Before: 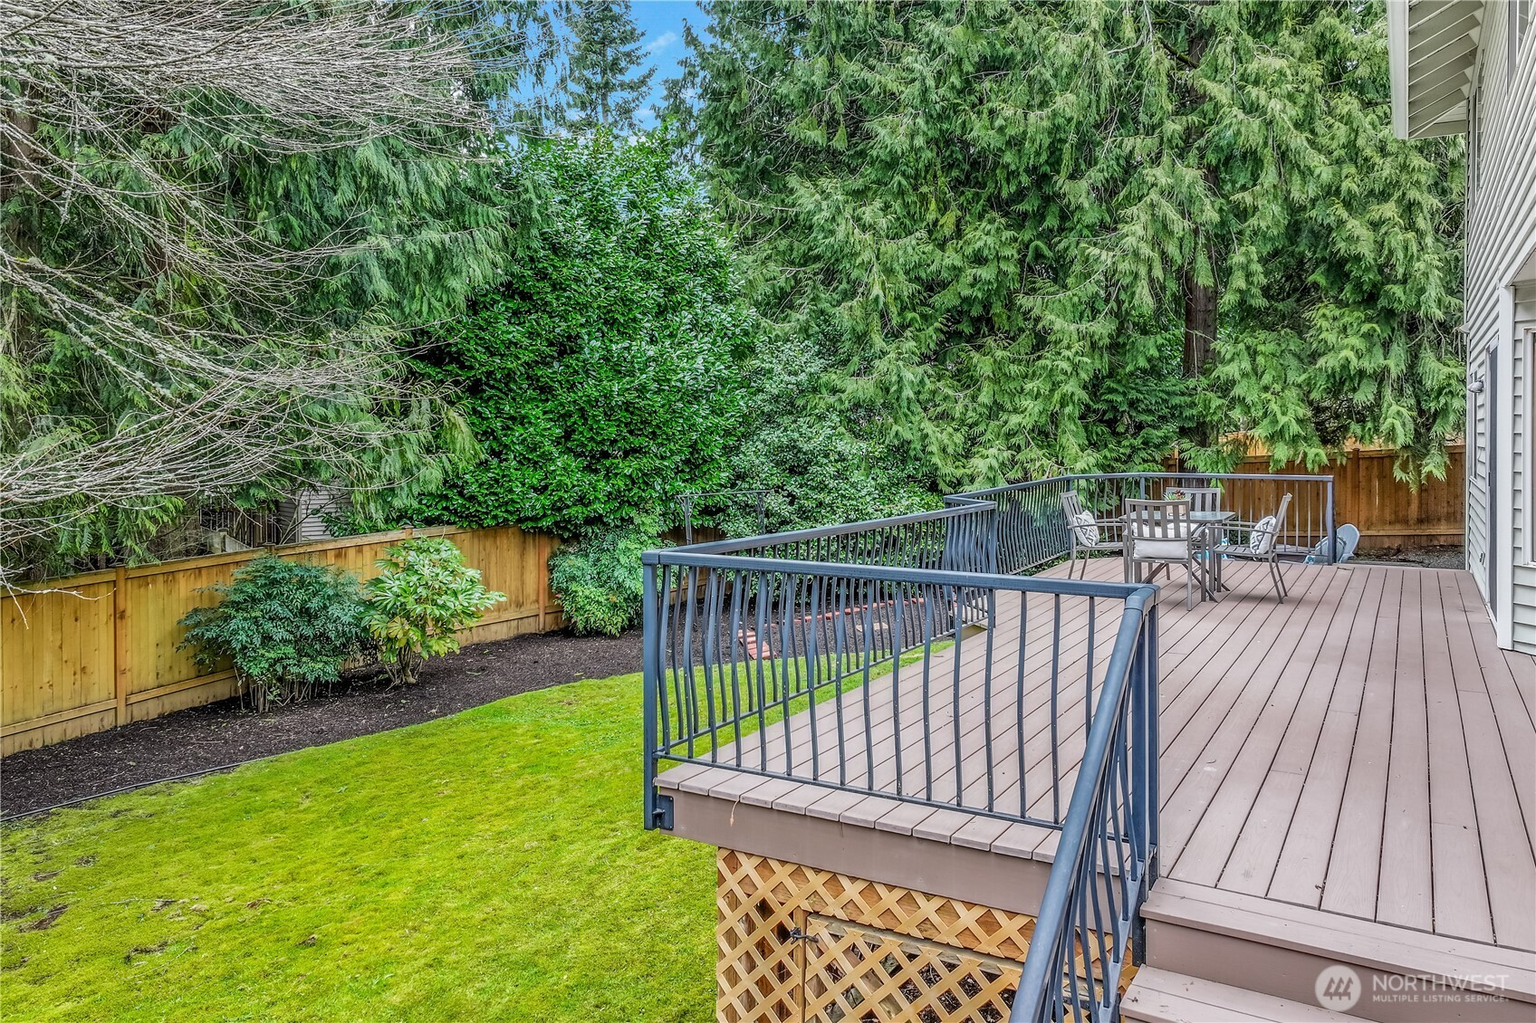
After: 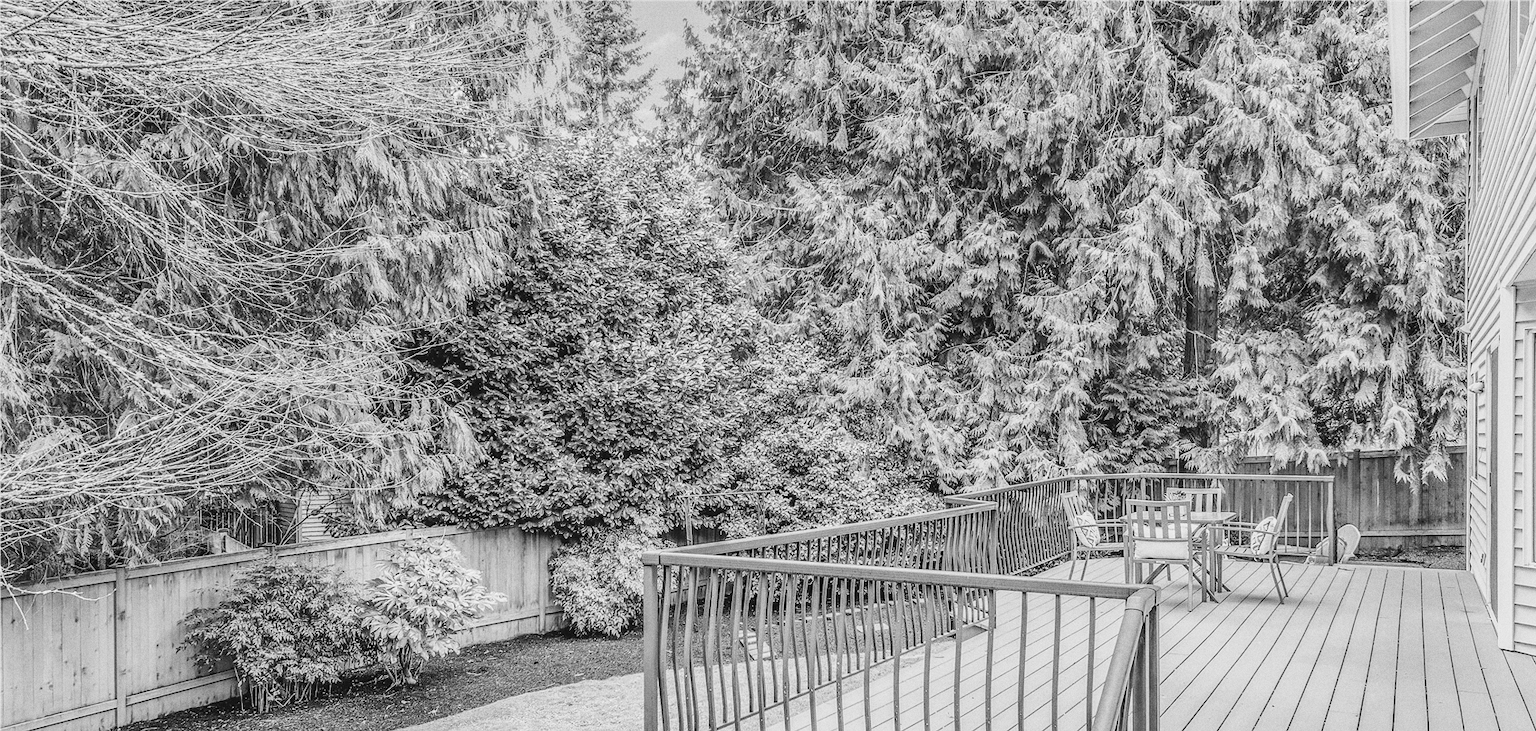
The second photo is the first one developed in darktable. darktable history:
base curve: curves: ch0 [(0, 0.007) (0.028, 0.063) (0.121, 0.311) (0.46, 0.743) (0.859, 0.957) (1, 1)], preserve colors none
grain: coarseness 0.47 ISO
crop: bottom 28.576%
monochrome: a -71.75, b 75.82
